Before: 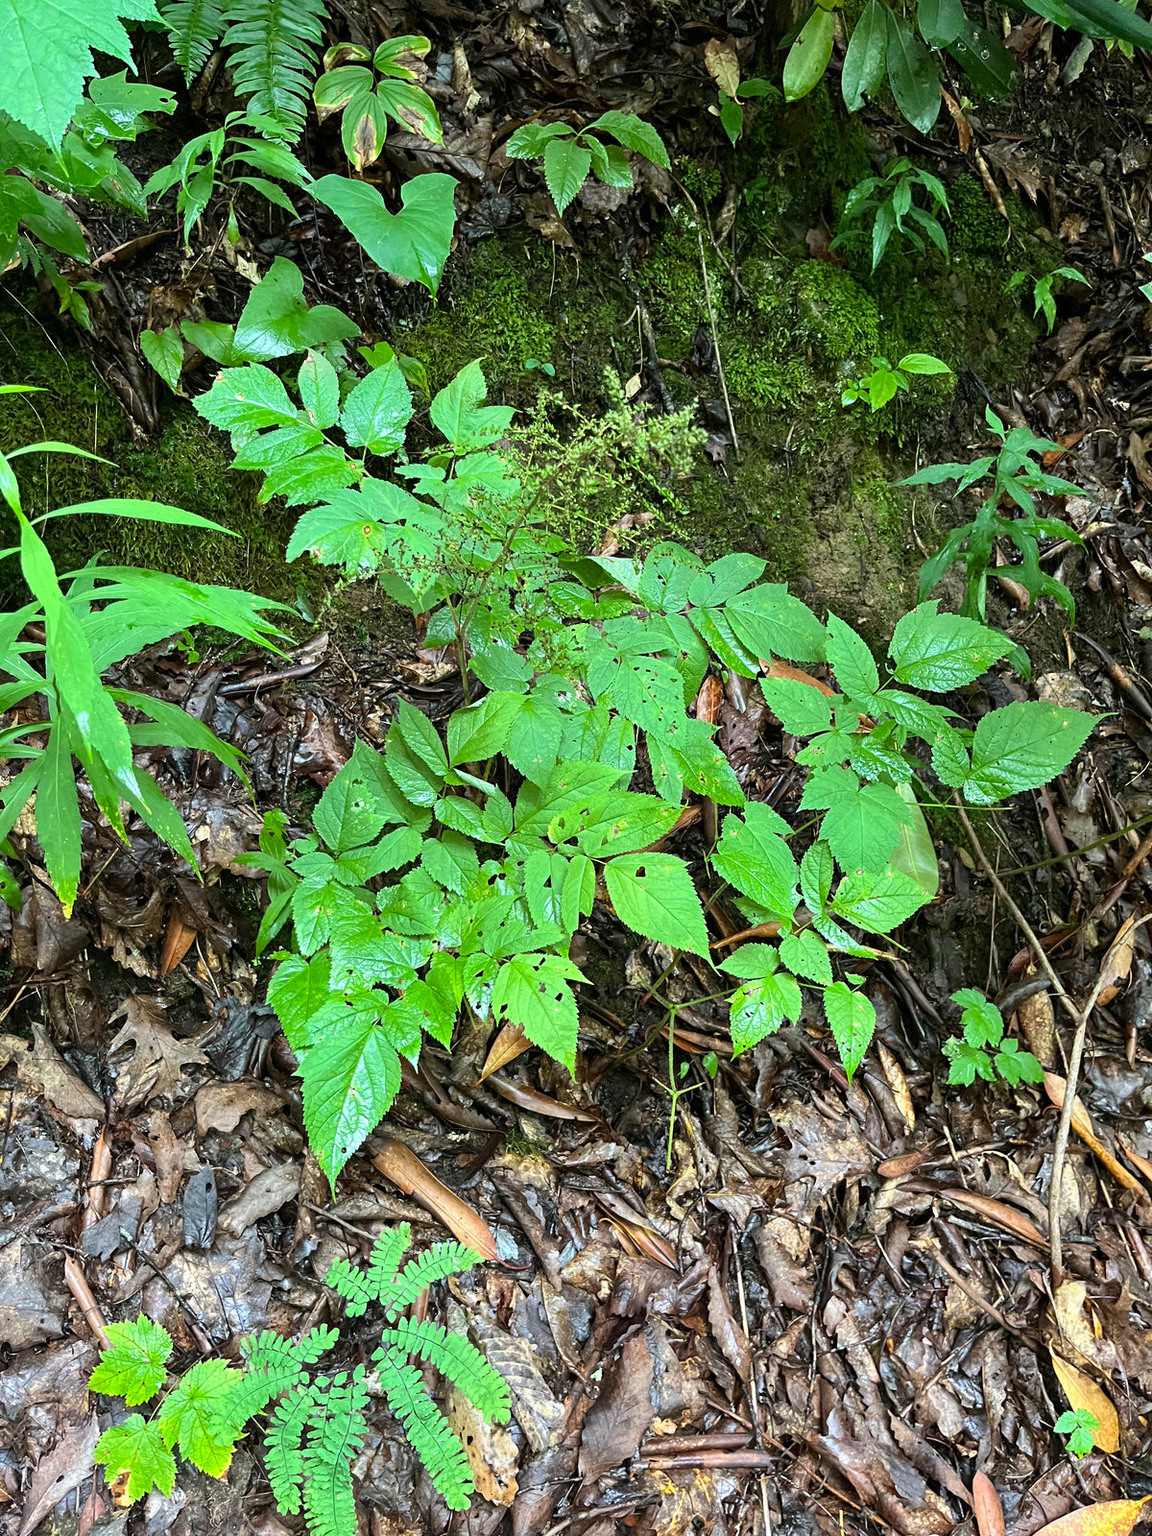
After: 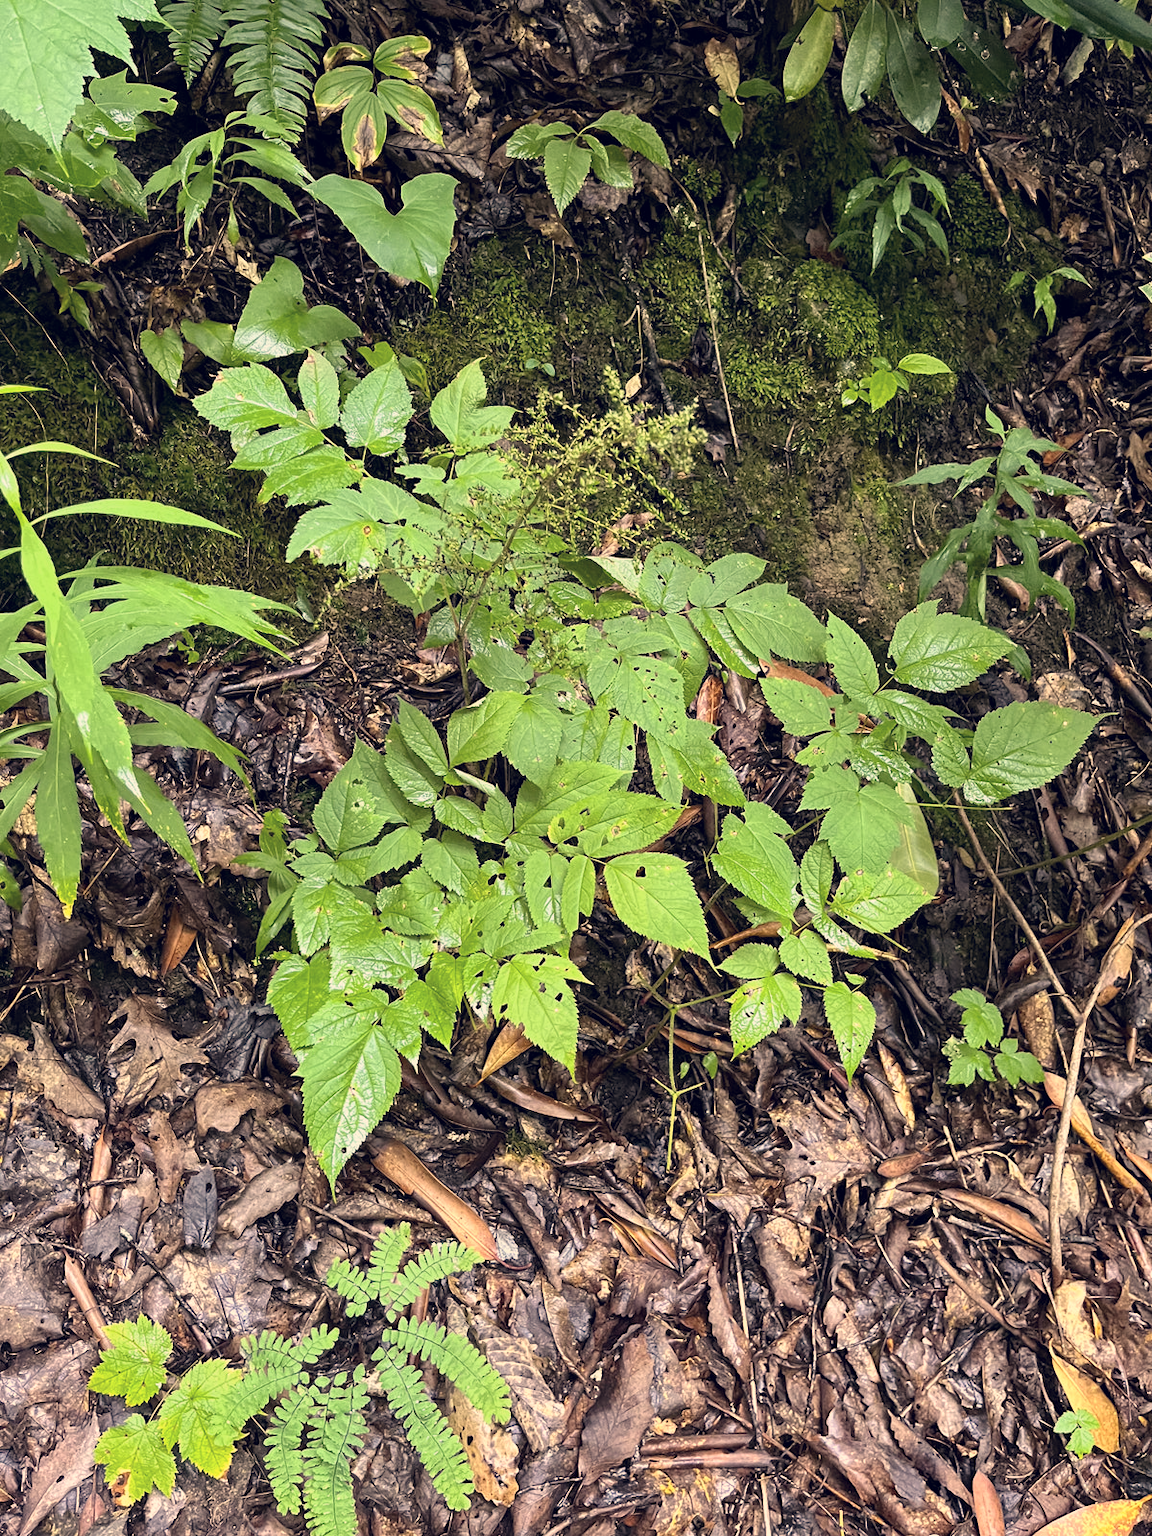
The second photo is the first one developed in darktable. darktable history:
color correction: highlights a* 19.57, highlights b* 27.24, shadows a* 3.44, shadows b* -16.83, saturation 0.733
